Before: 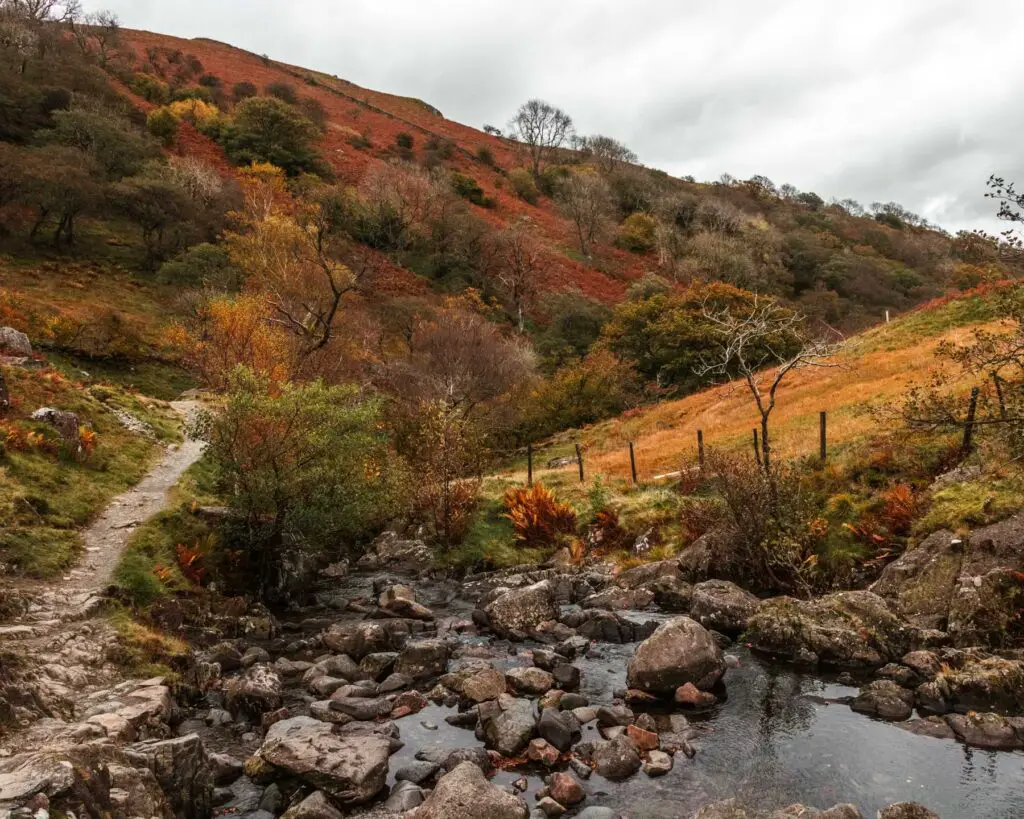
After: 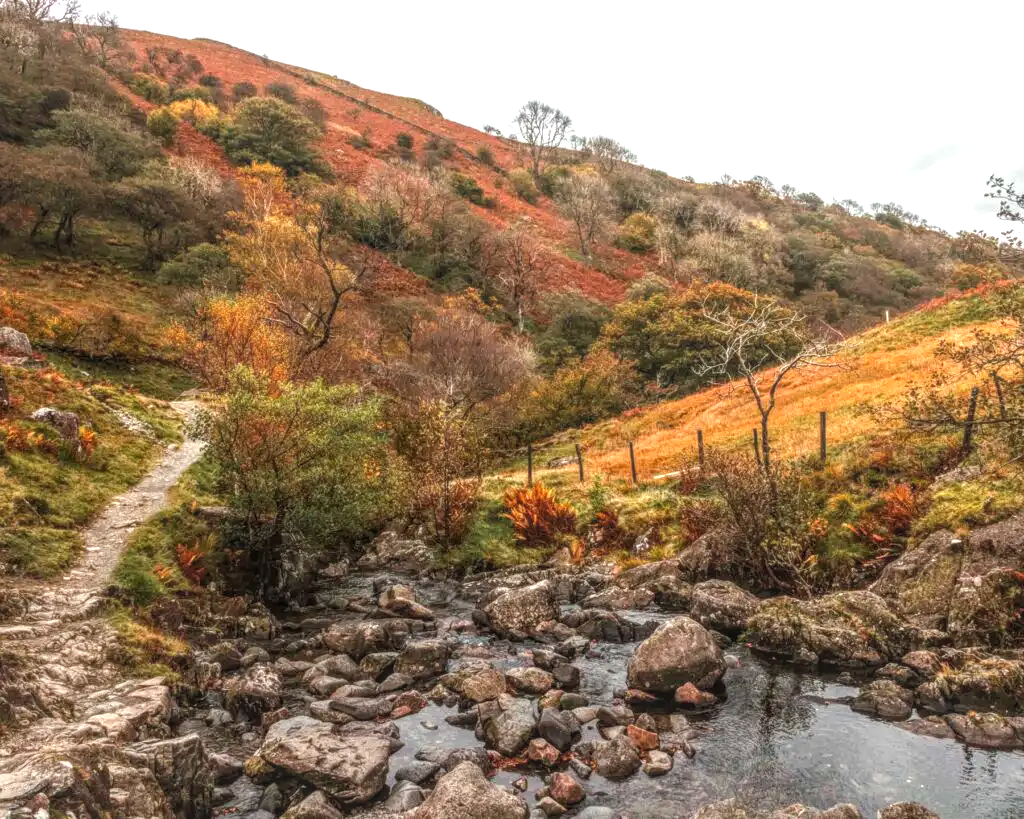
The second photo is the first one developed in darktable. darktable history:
exposure: black level correction 0, exposure 0.7 EV, compensate exposure bias true, compensate highlight preservation false
local contrast: highlights 66%, shadows 33%, detail 166%, midtone range 0.2
